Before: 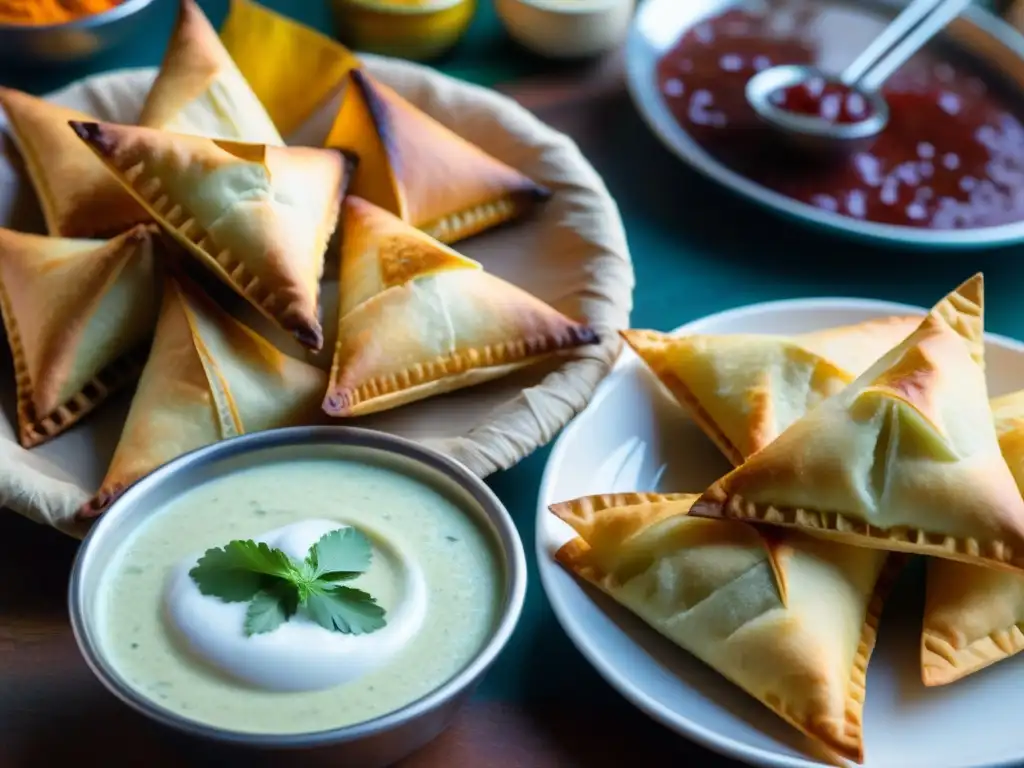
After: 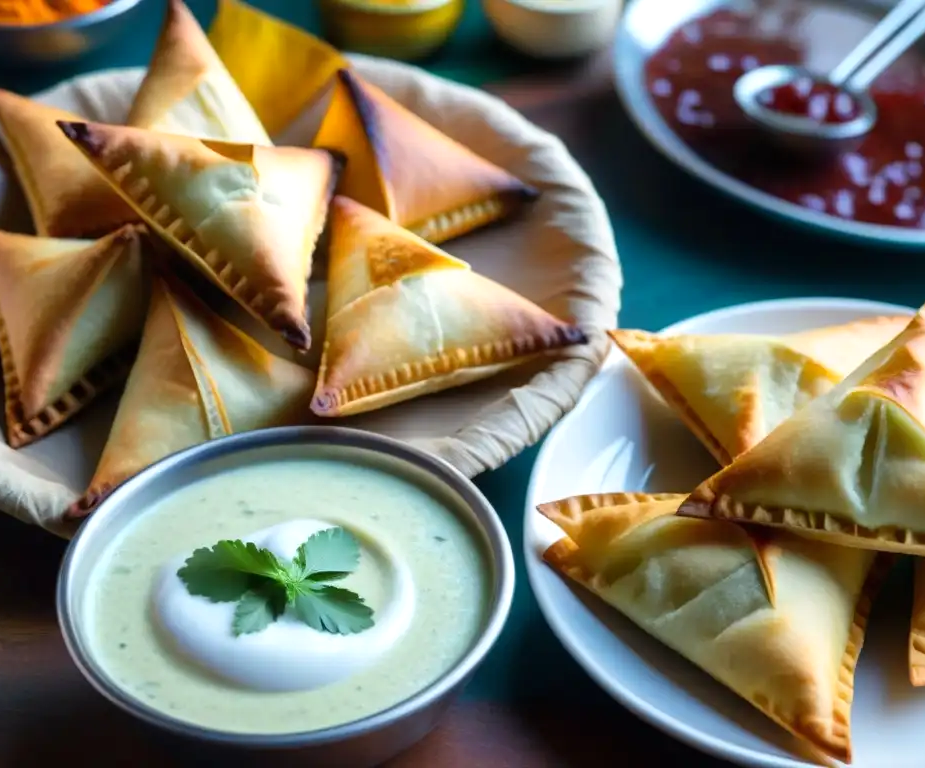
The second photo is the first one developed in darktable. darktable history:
exposure: compensate exposure bias true, compensate highlight preservation false
levels: levels [0, 0.476, 0.951]
crop and rotate: left 1.237%, right 8.348%
